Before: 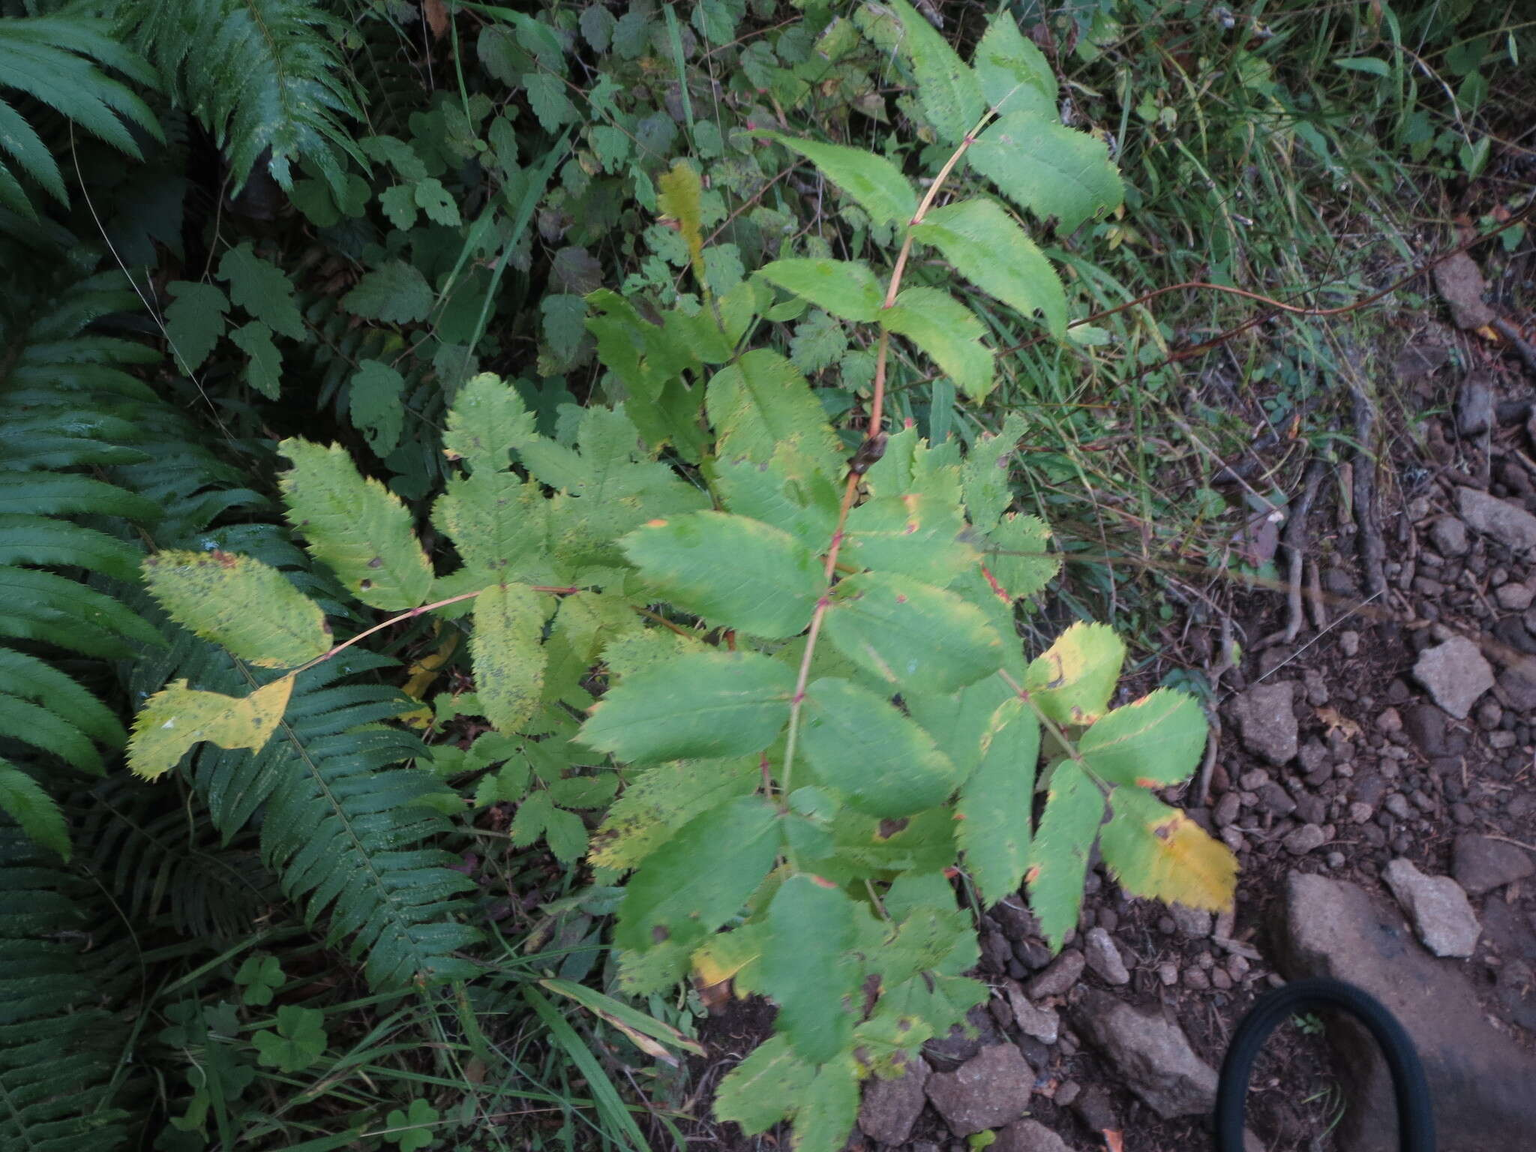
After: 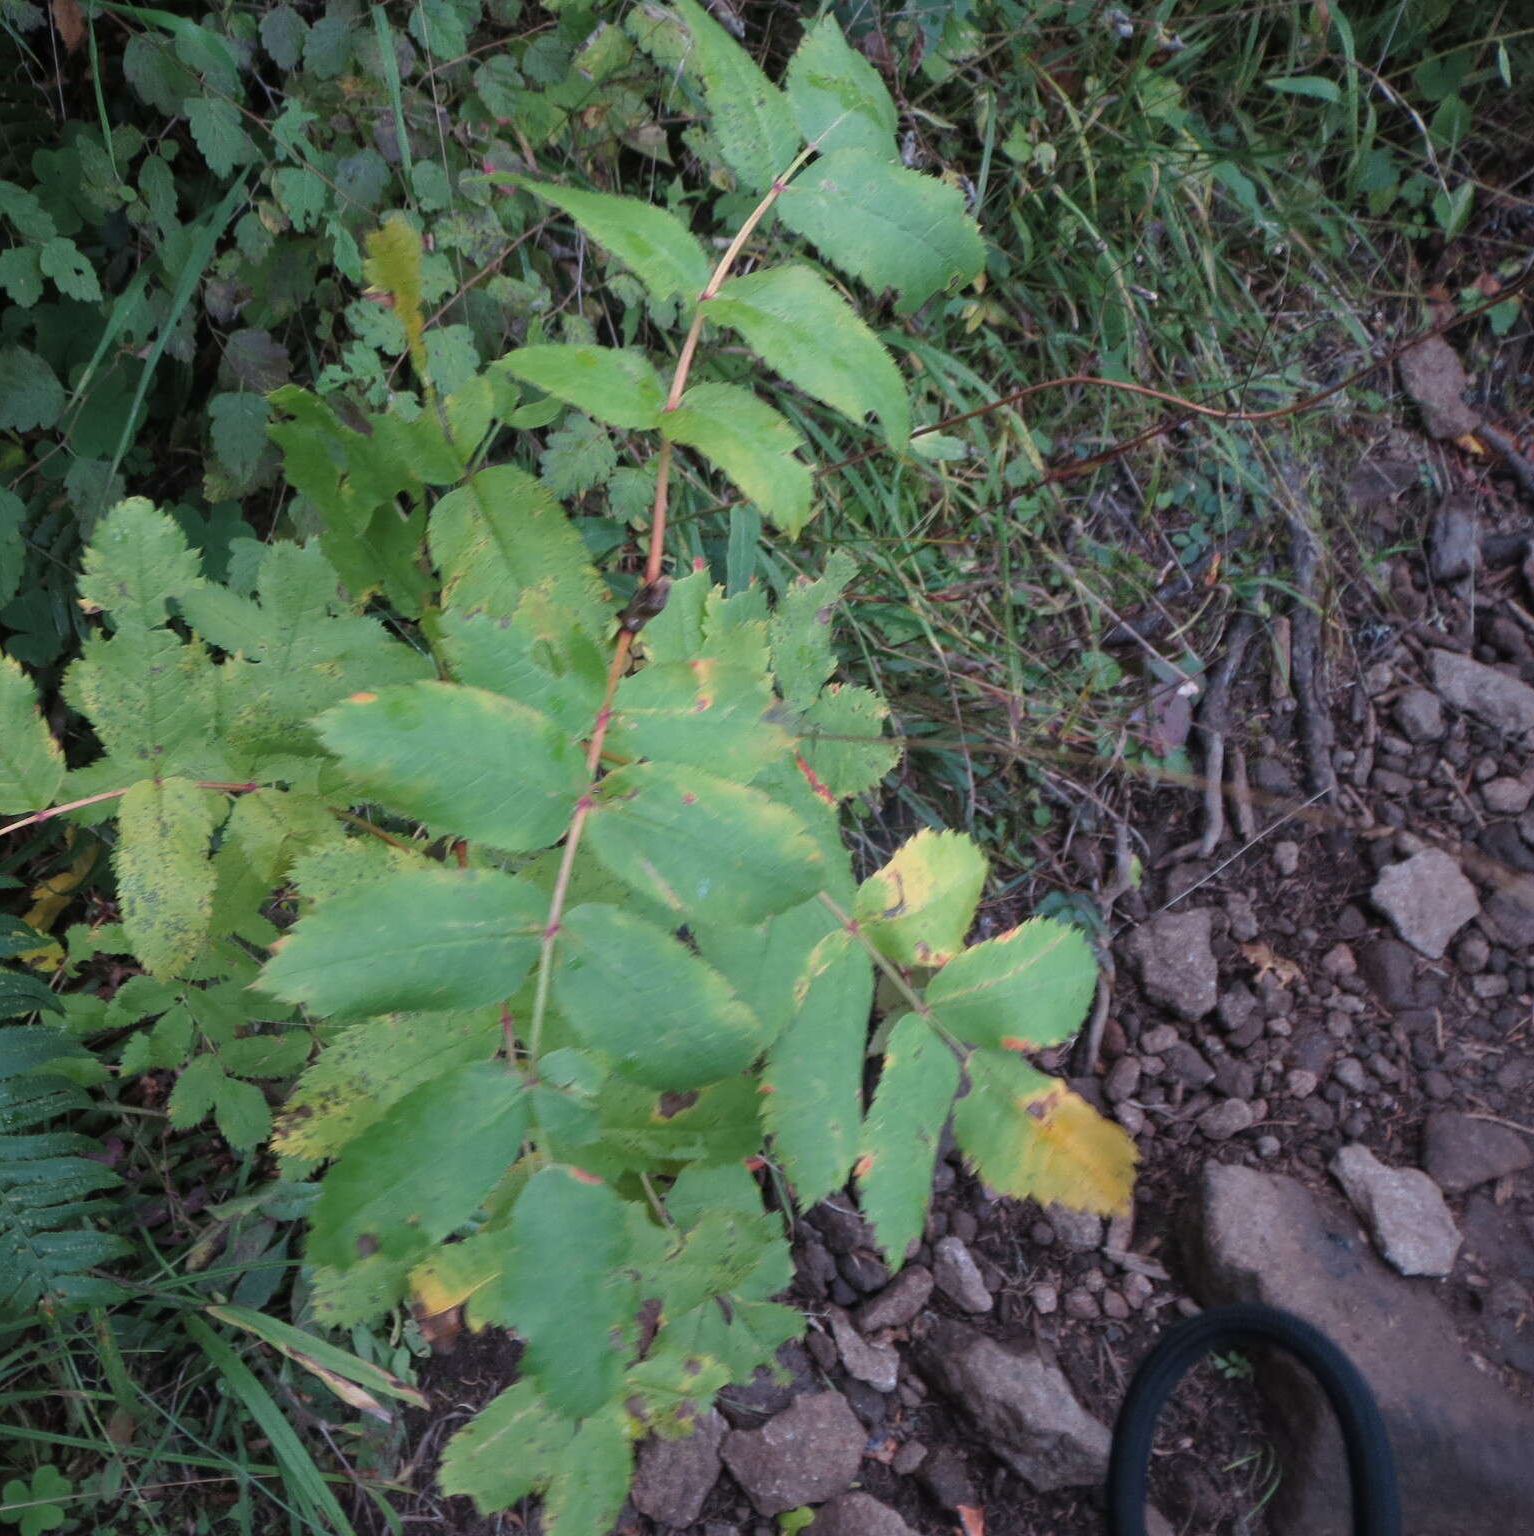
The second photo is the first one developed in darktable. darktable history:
crop and rotate: left 25.084%
